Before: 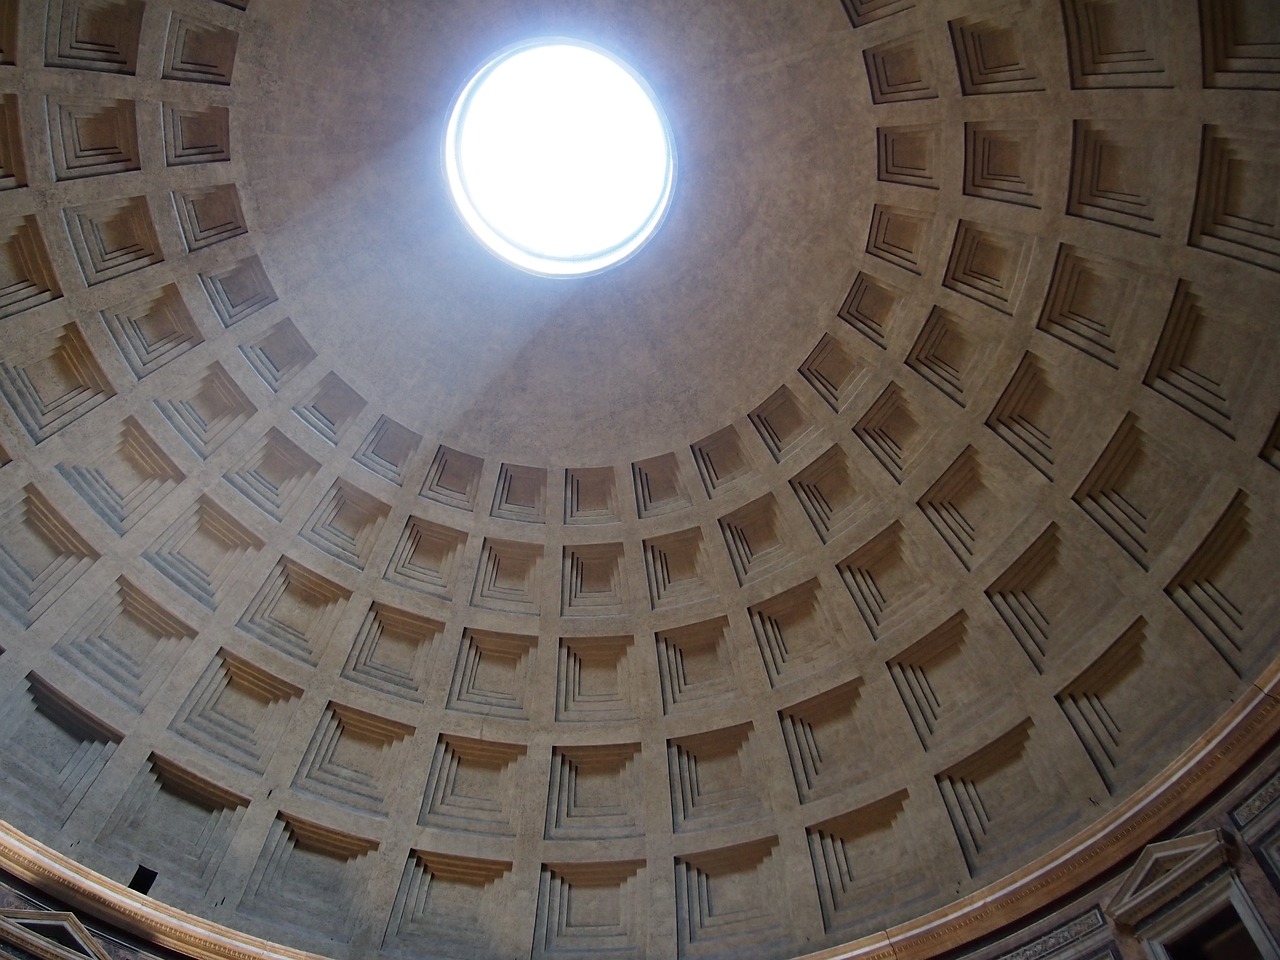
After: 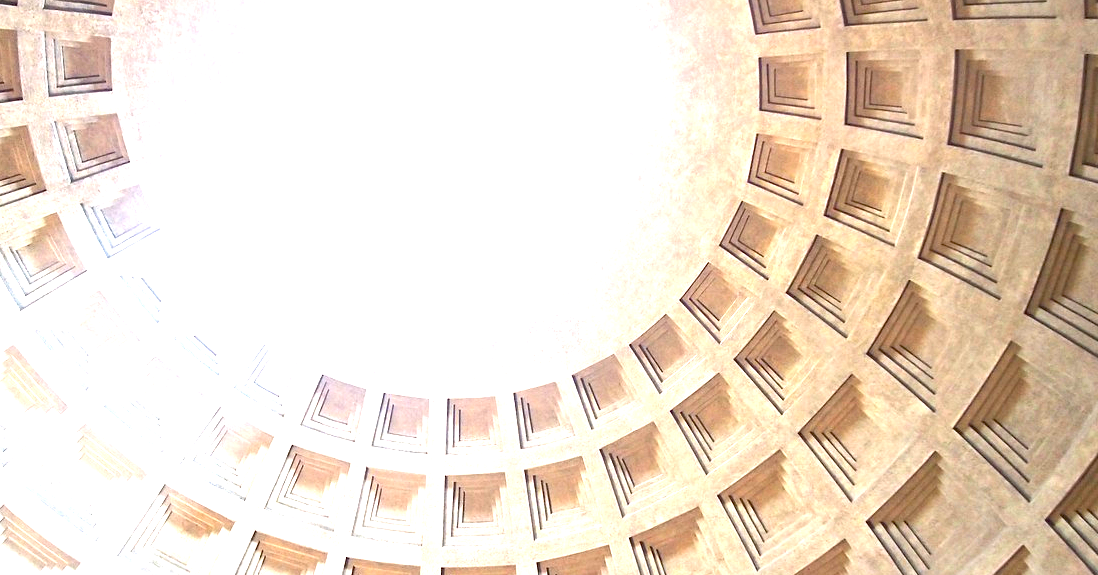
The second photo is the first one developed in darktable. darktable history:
exposure: exposure 3.029 EV, compensate highlight preservation false
crop and rotate: left 9.233%, top 7.355%, right 4.935%, bottom 32.729%
color correction: highlights b* 0.035
